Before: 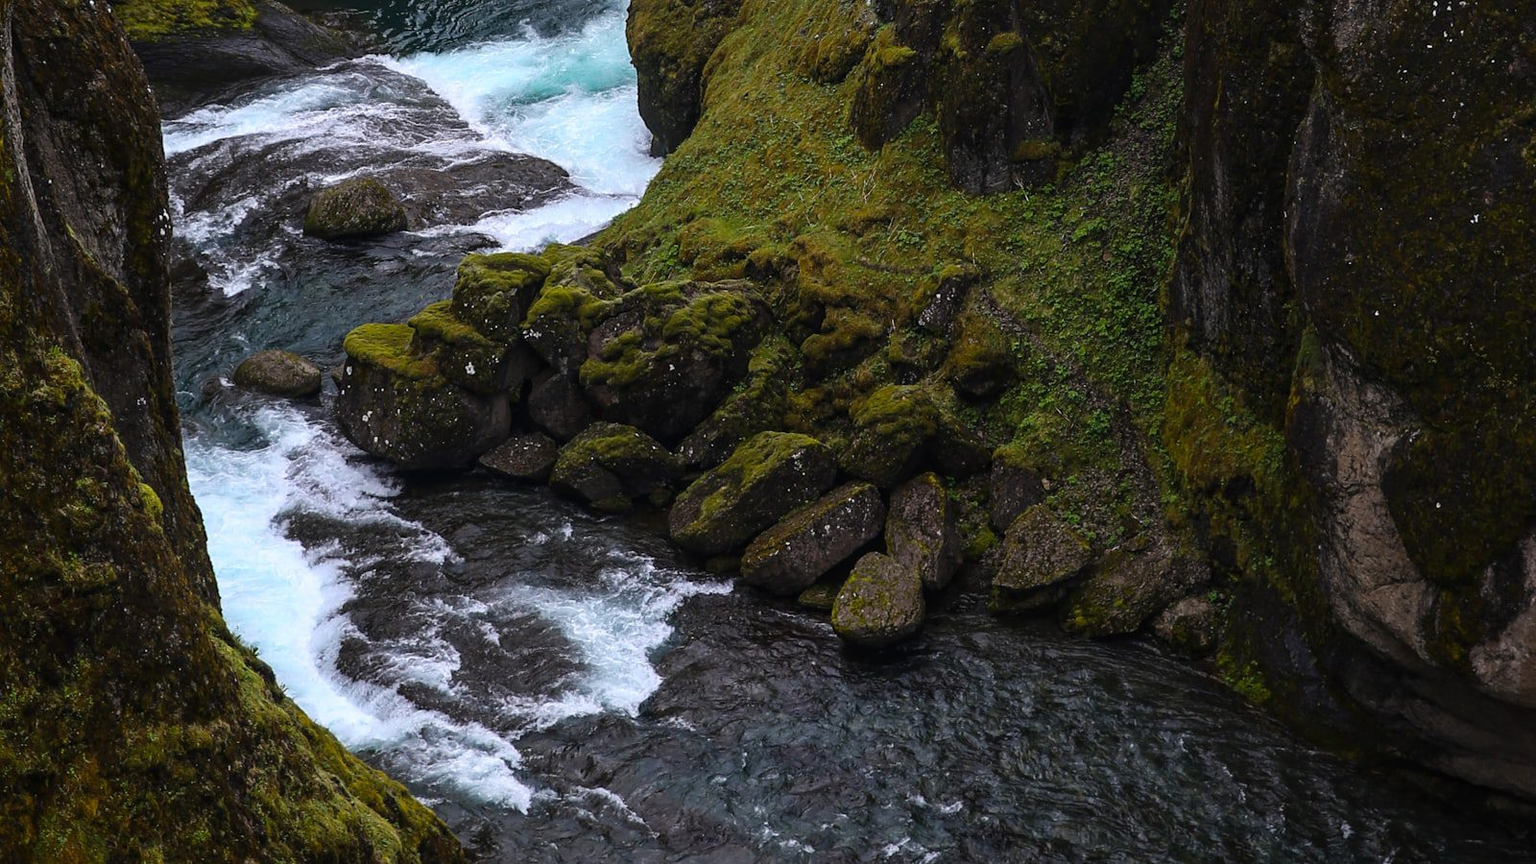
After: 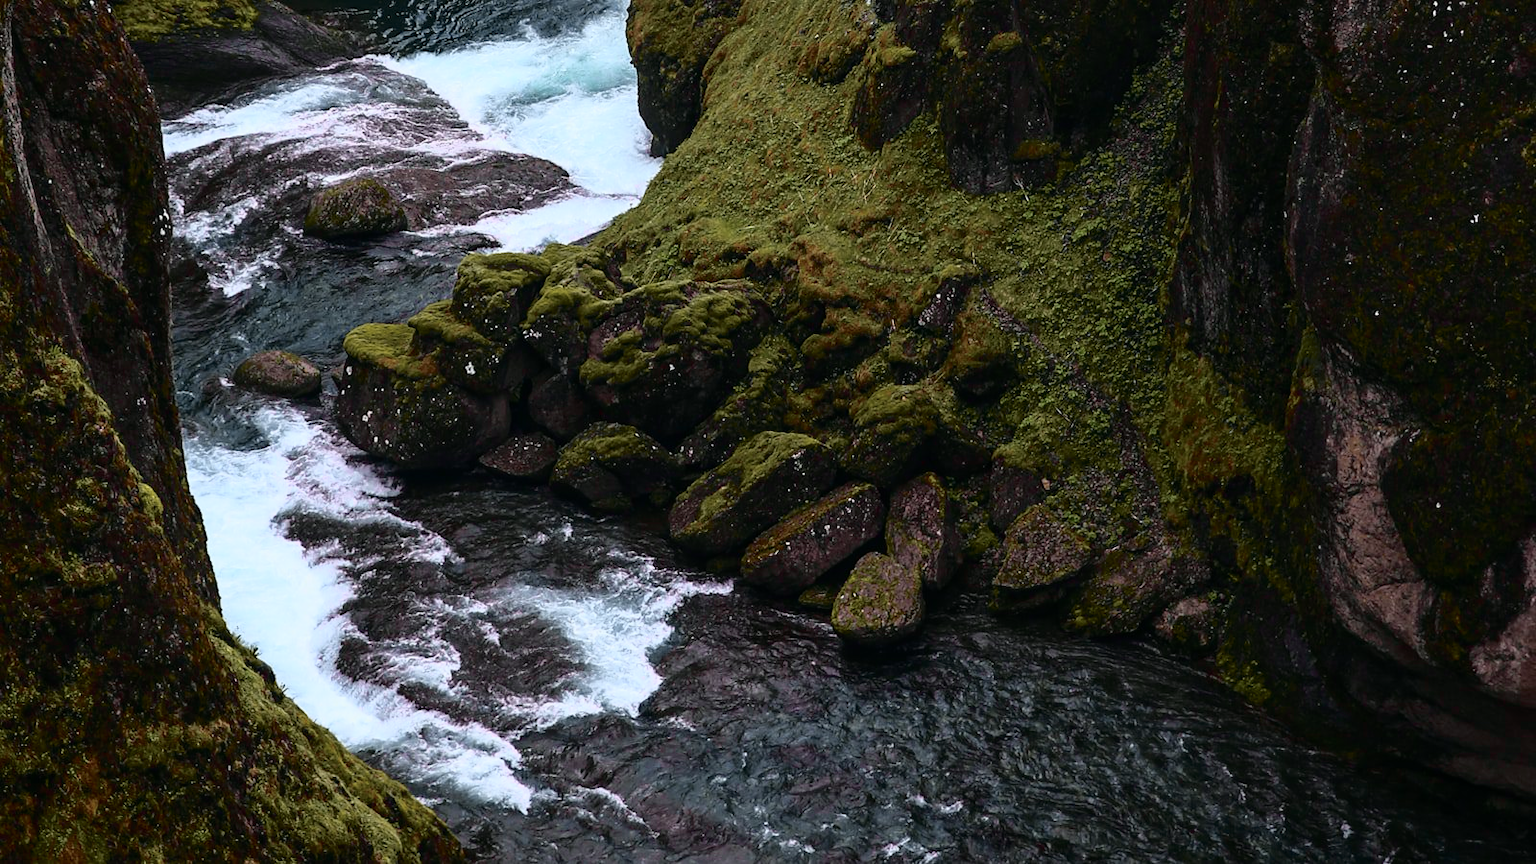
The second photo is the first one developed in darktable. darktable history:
tone curve: curves: ch0 [(0, 0) (0.105, 0.068) (0.195, 0.162) (0.283, 0.283) (0.384, 0.404) (0.485, 0.531) (0.638, 0.681) (0.795, 0.879) (1, 0.977)]; ch1 [(0, 0) (0.161, 0.092) (0.35, 0.33) (0.379, 0.401) (0.456, 0.469) (0.504, 0.501) (0.512, 0.523) (0.58, 0.597) (0.635, 0.646) (1, 1)]; ch2 [(0, 0) (0.371, 0.362) (0.437, 0.437) (0.5, 0.5) (0.53, 0.523) (0.56, 0.58) (0.622, 0.606) (1, 1)], color space Lab, independent channels, preserve colors none
